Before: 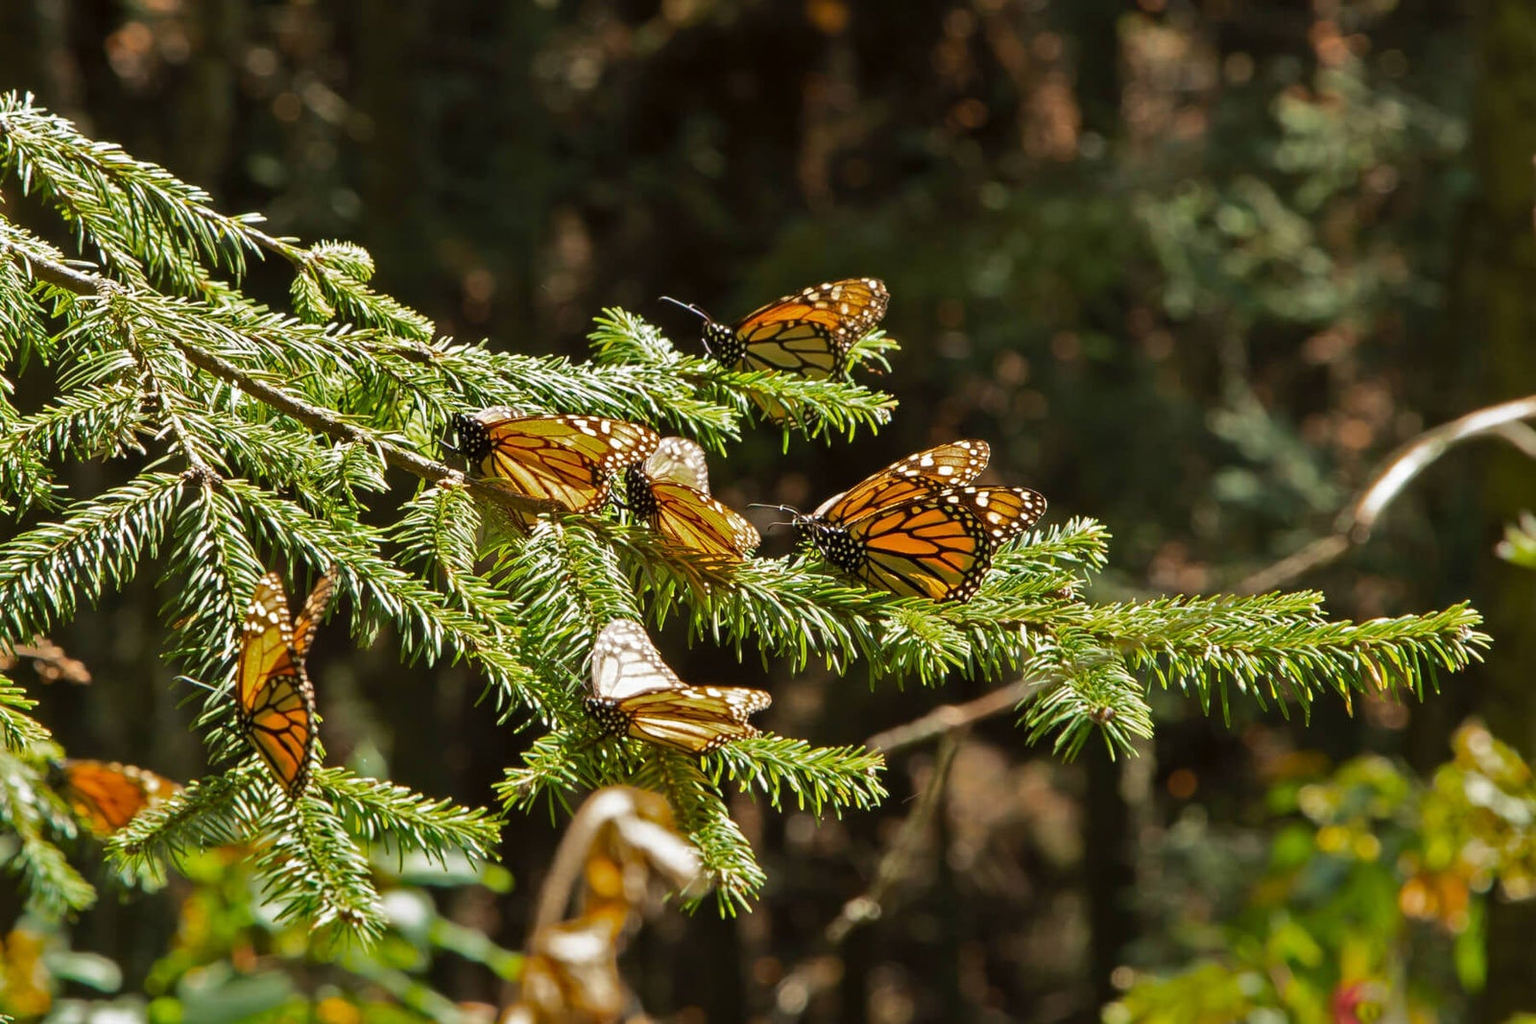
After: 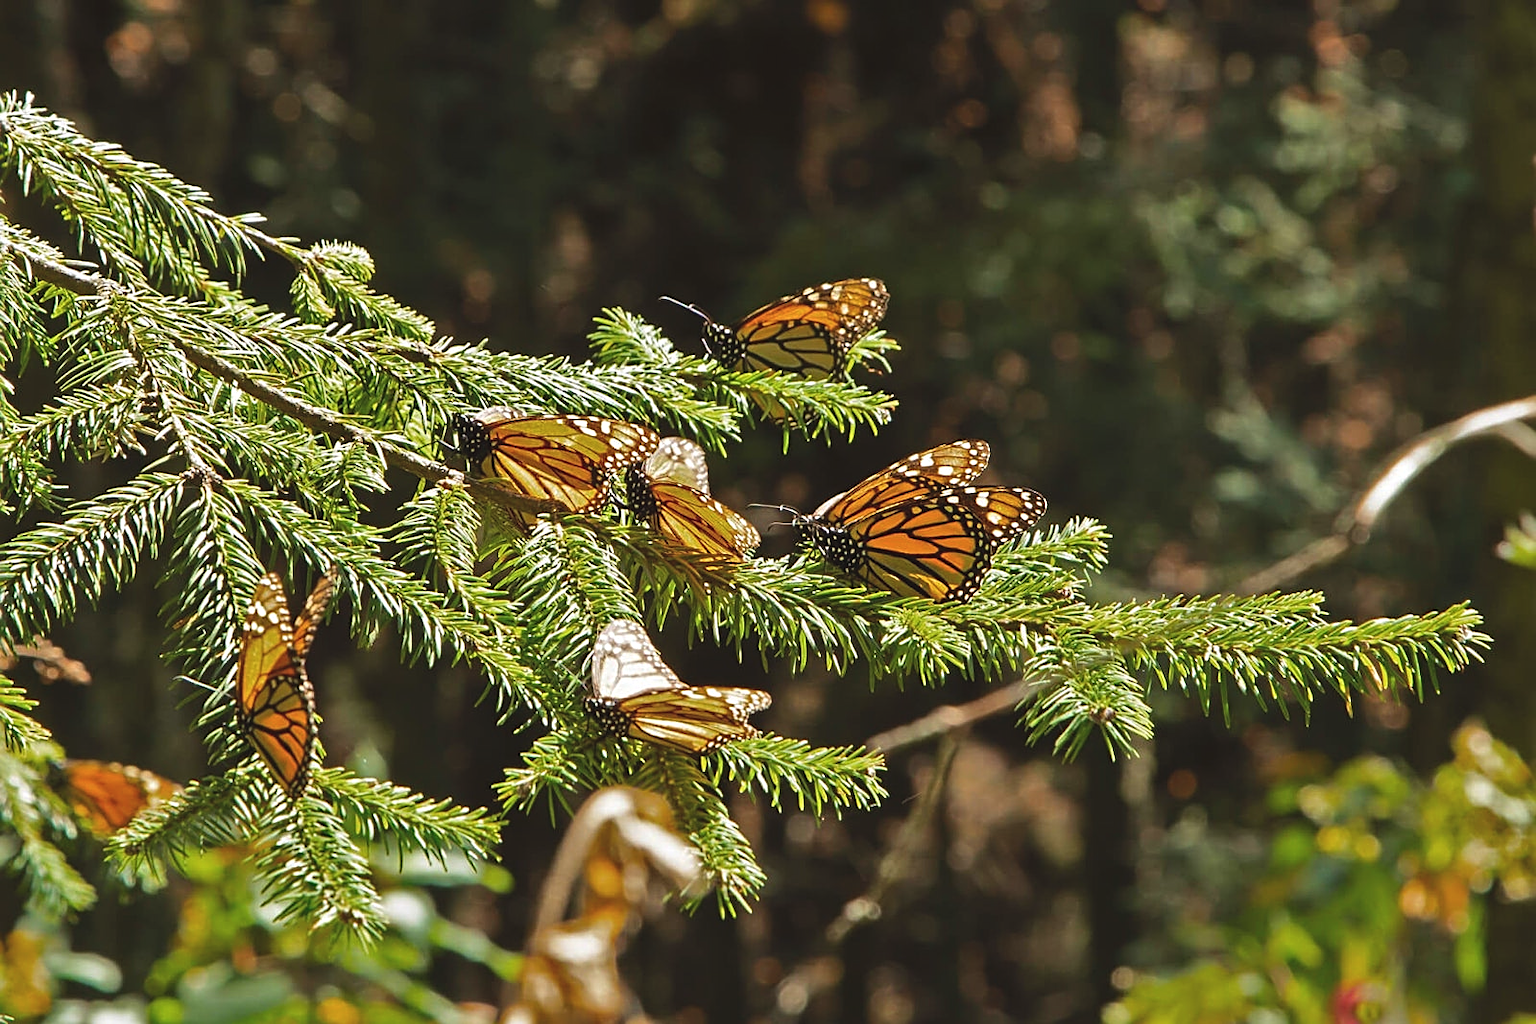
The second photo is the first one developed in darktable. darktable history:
exposure: black level correction -0.008, exposure 0.067 EV, compensate highlight preservation false
sharpen: on, module defaults
color balance rgb: on, module defaults
